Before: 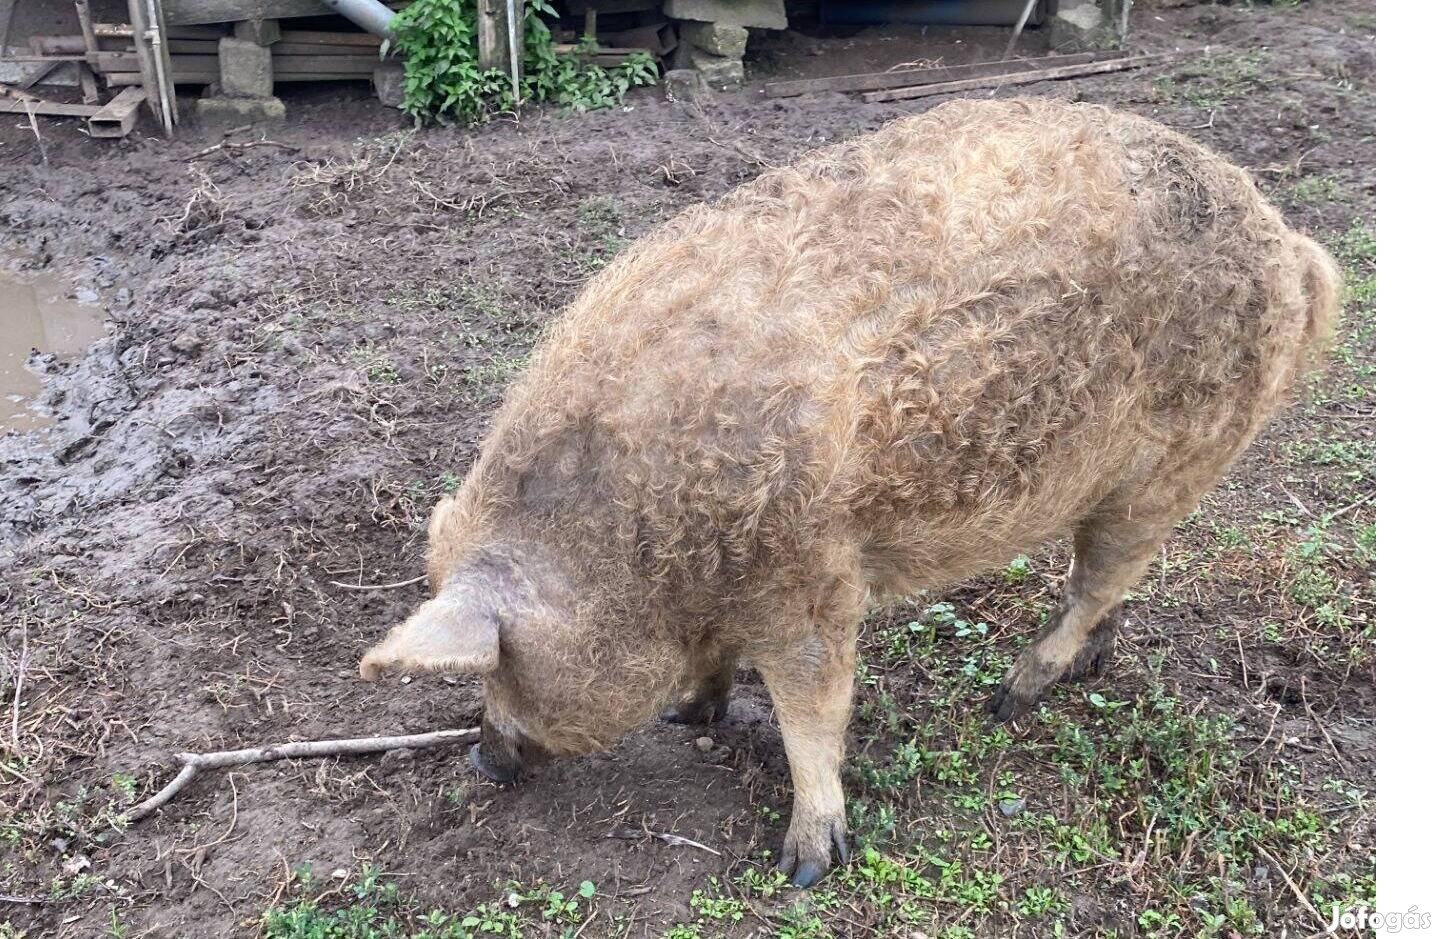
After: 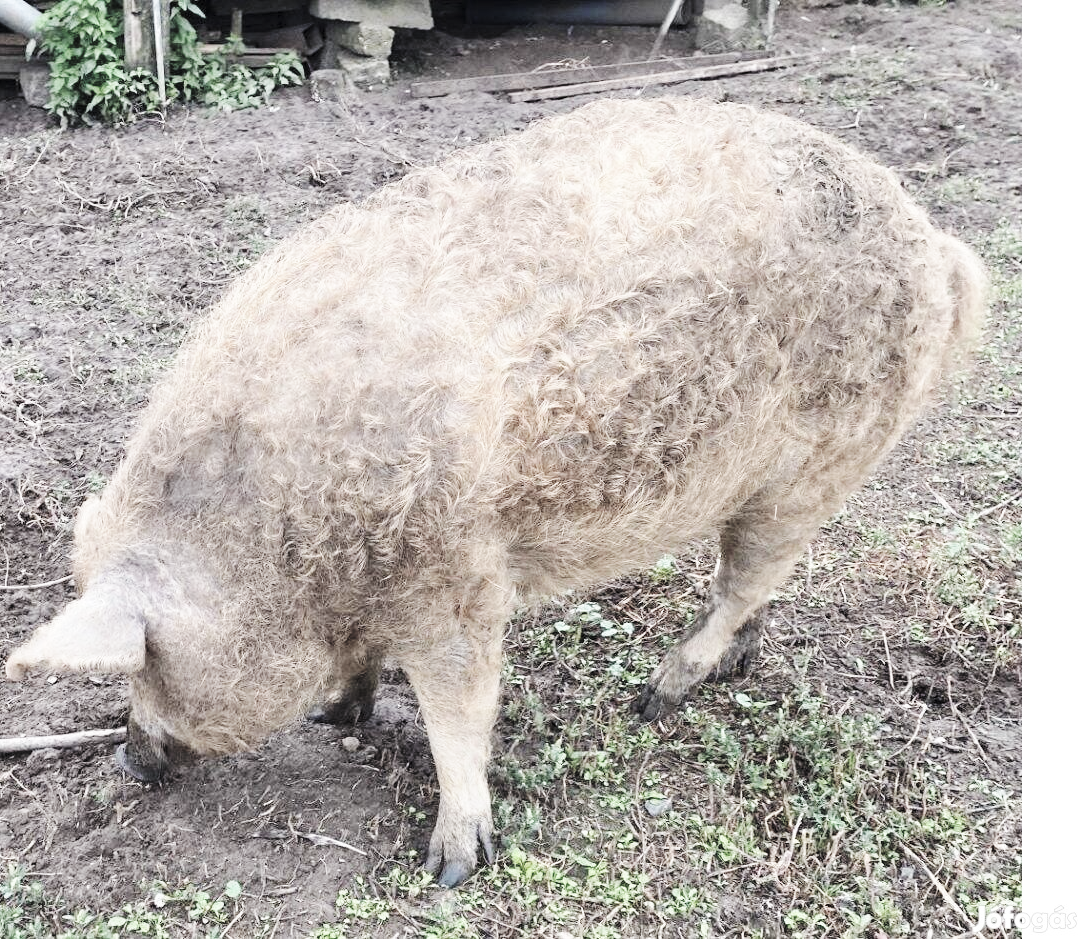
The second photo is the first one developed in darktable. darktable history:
base curve: curves: ch0 [(0, 0) (0.036, 0.025) (0.121, 0.166) (0.206, 0.329) (0.605, 0.79) (1, 1)], preserve colors none
crop and rotate: left 24.6%
contrast brightness saturation: brightness 0.18, saturation -0.5
